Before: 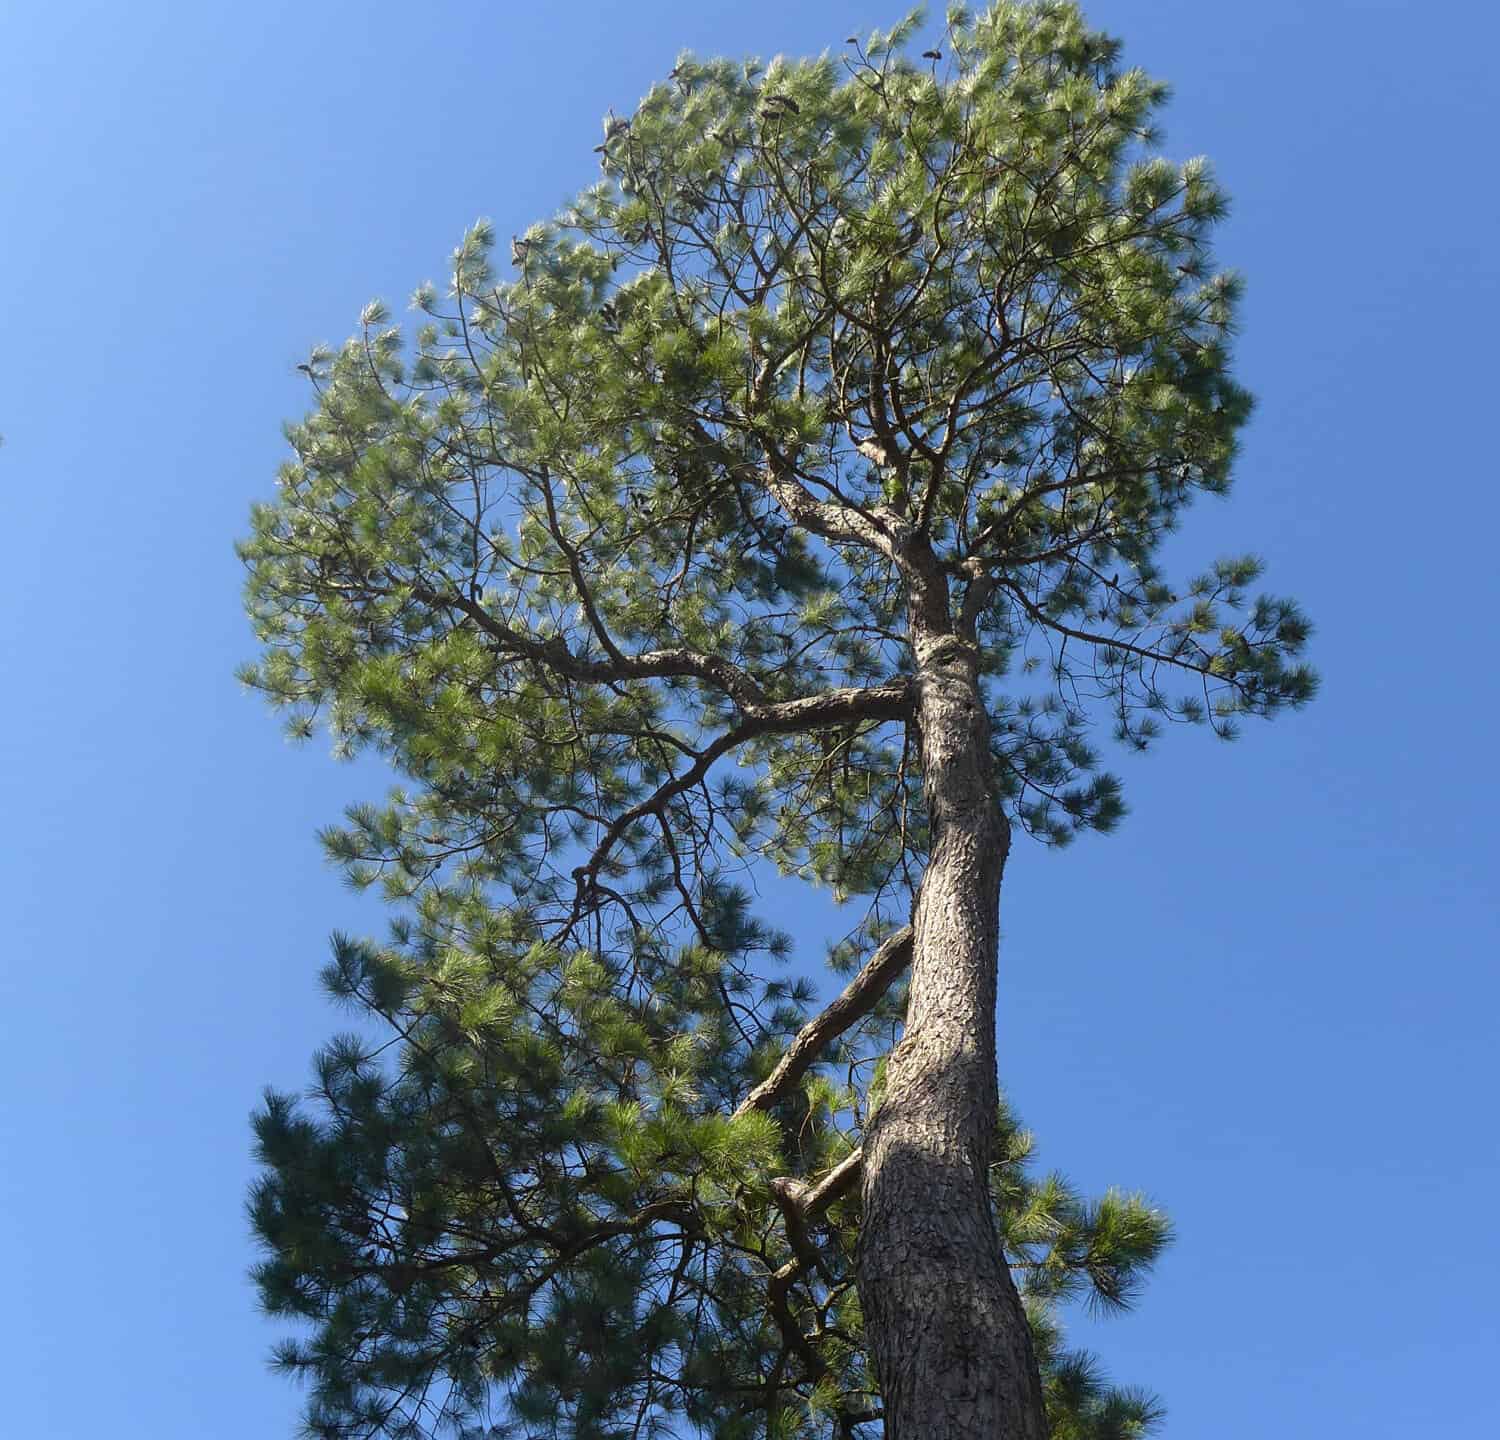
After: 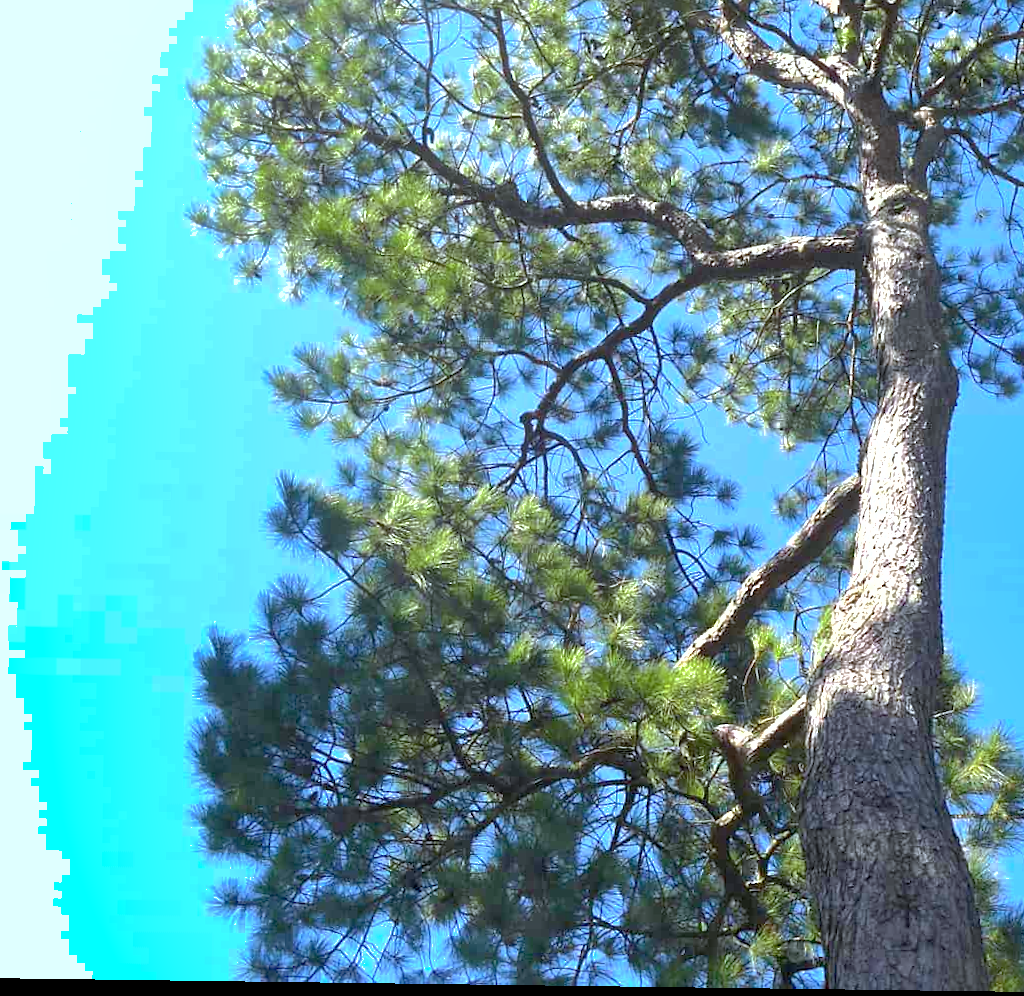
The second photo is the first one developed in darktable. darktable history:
shadows and highlights: on, module defaults
color calibration: x 0.367, y 0.379, temperature 4398.99 K
exposure: black level correction 0.002, exposure 1.311 EV, compensate exposure bias true, compensate highlight preservation false
crop and rotate: angle -0.764°, left 3.967%, top 31.734%, right 28.619%
